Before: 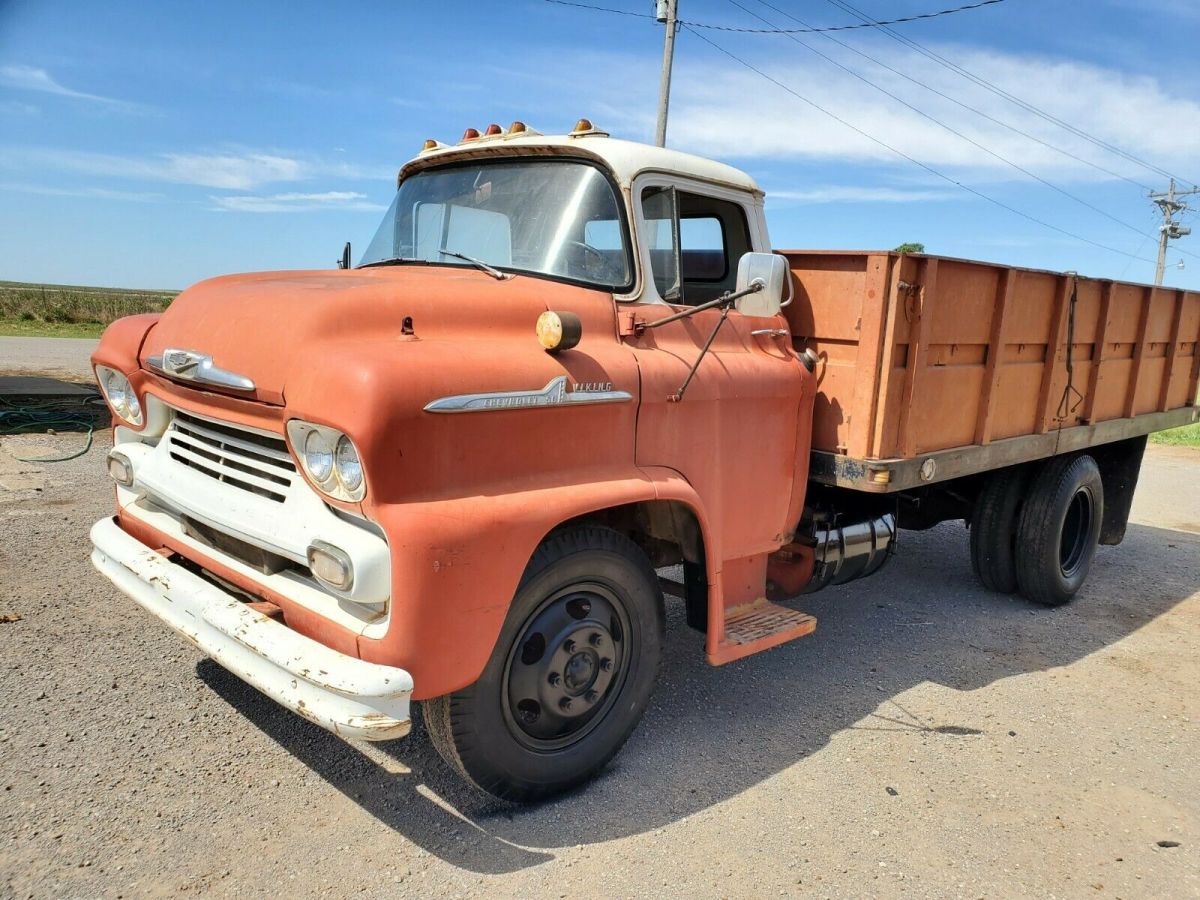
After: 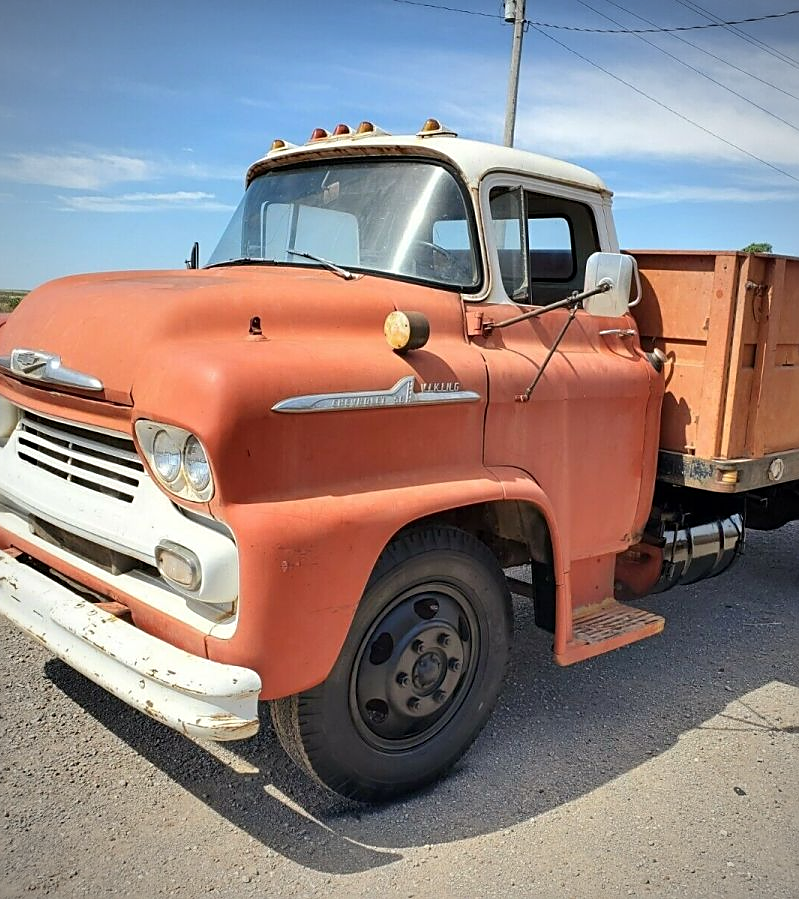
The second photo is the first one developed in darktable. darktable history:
vignetting: fall-off radius 60.92%
sharpen: on, module defaults
crop and rotate: left 12.673%, right 20.66%
